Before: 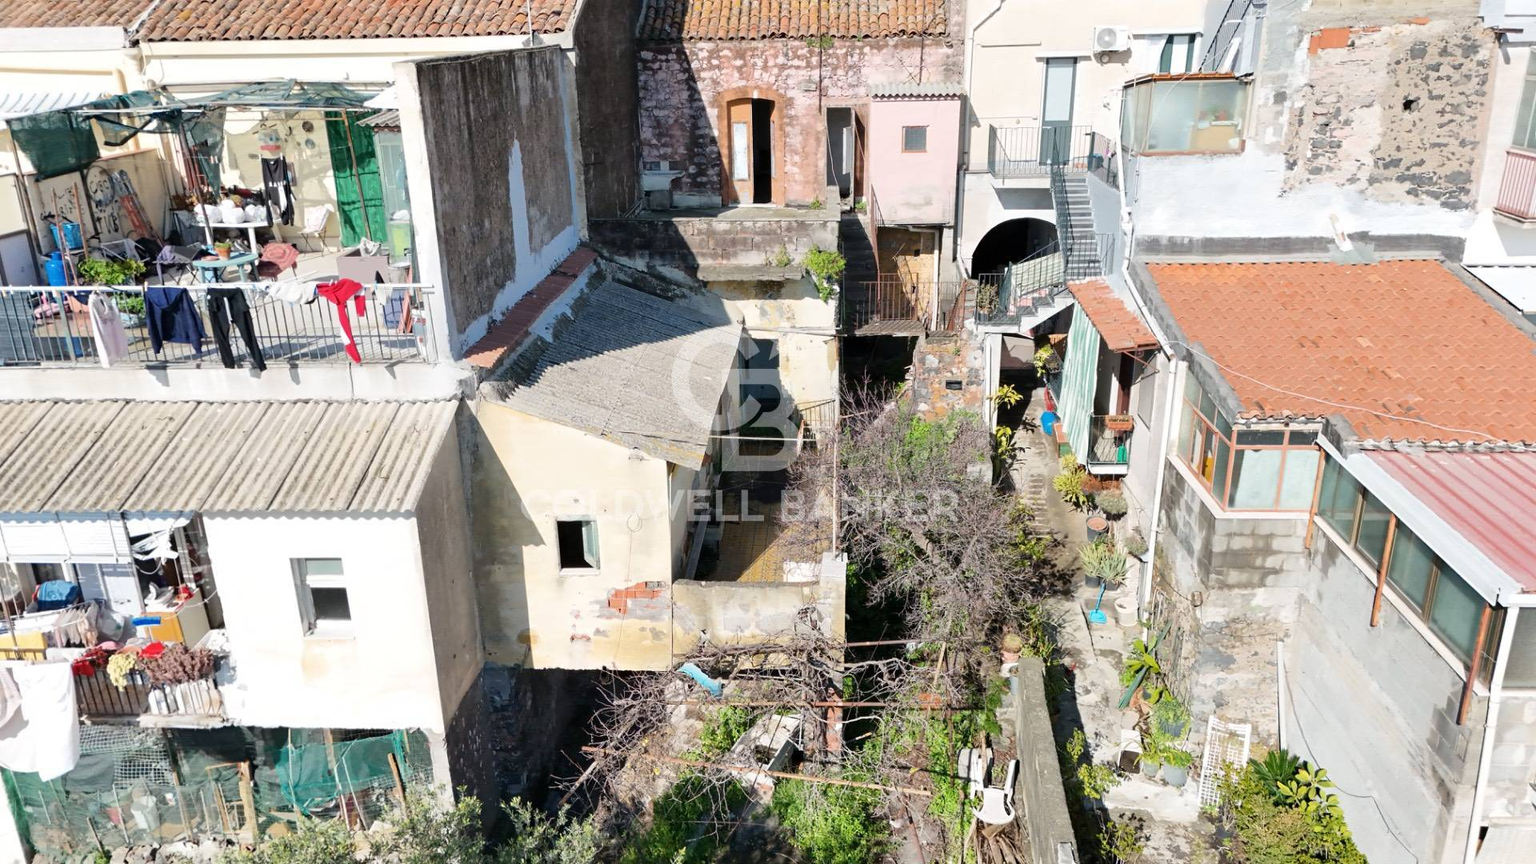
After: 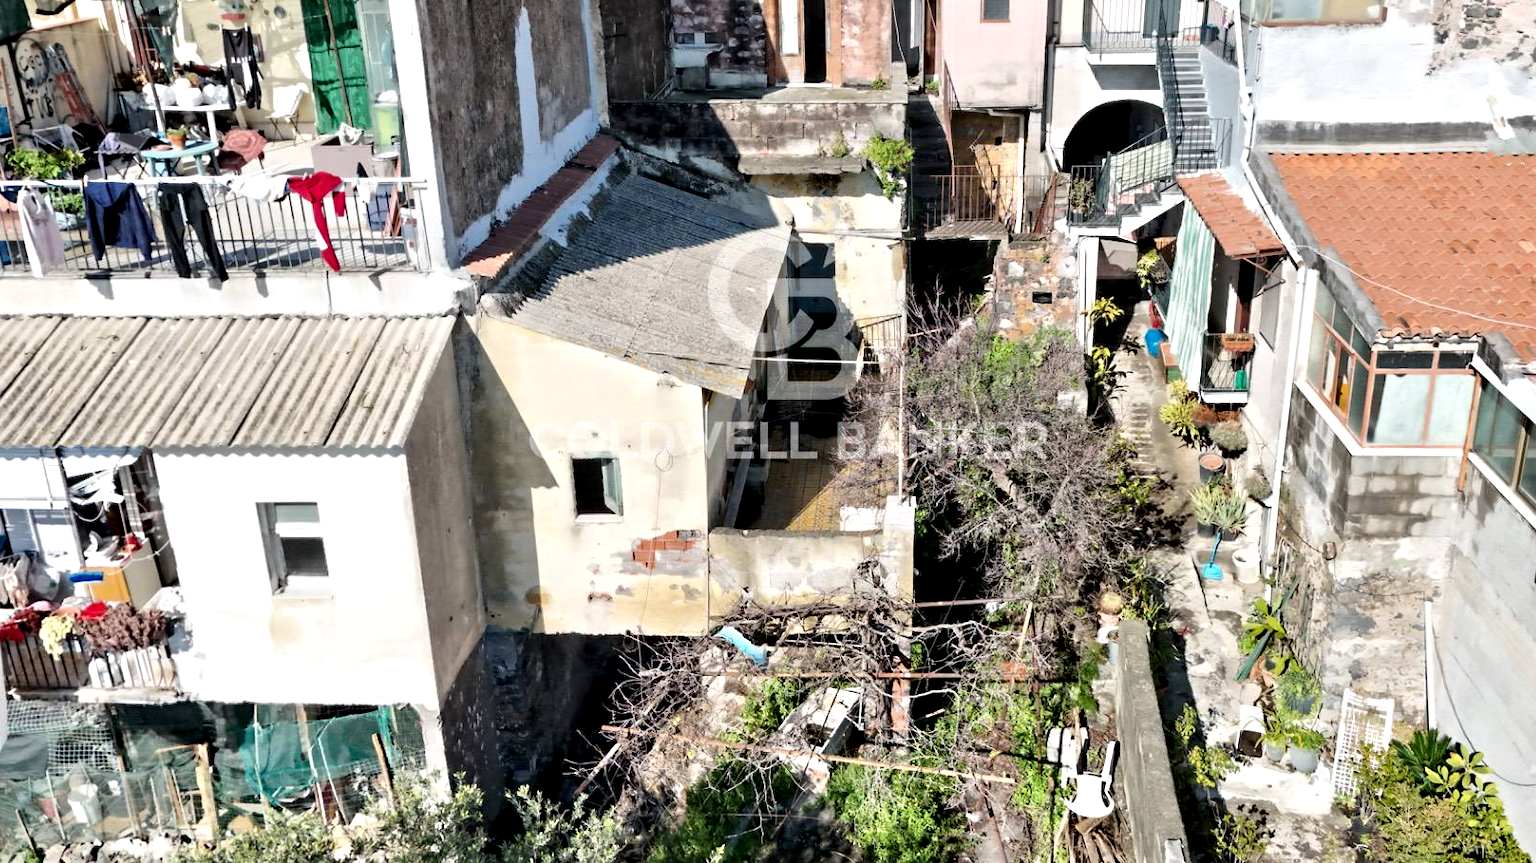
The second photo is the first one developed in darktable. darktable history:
contrast equalizer: y [[0.511, 0.558, 0.631, 0.632, 0.559, 0.512], [0.5 ×6], [0.507, 0.559, 0.627, 0.644, 0.647, 0.647], [0 ×6], [0 ×6]]
crop and rotate: left 4.842%, top 15.51%, right 10.668%
